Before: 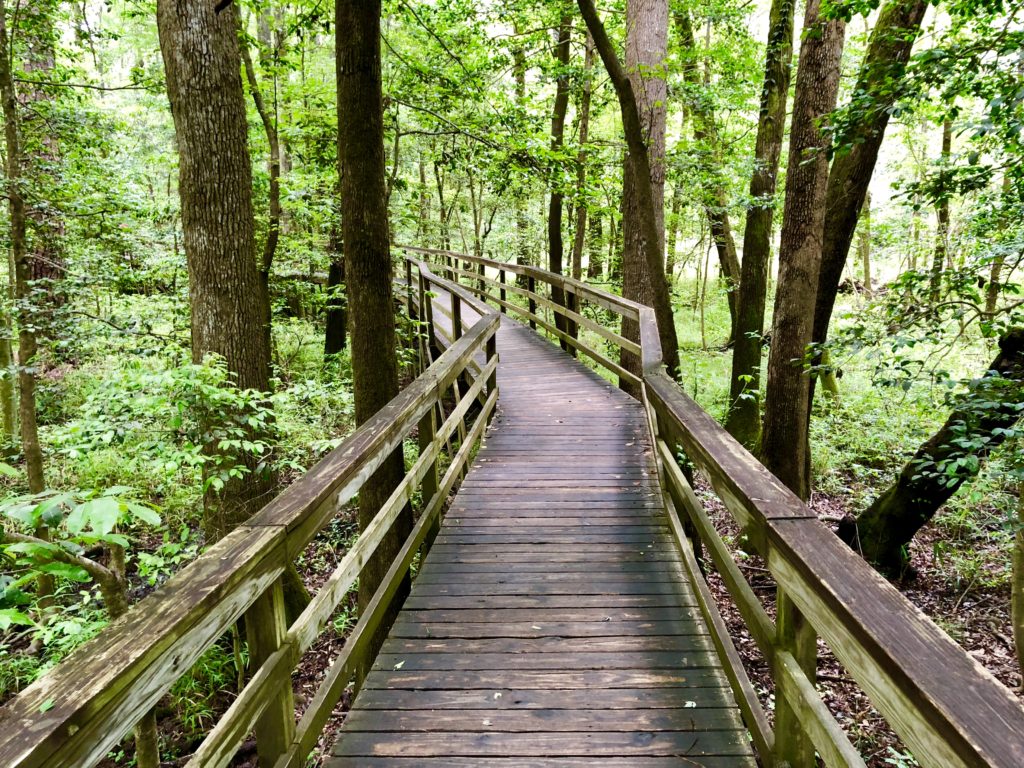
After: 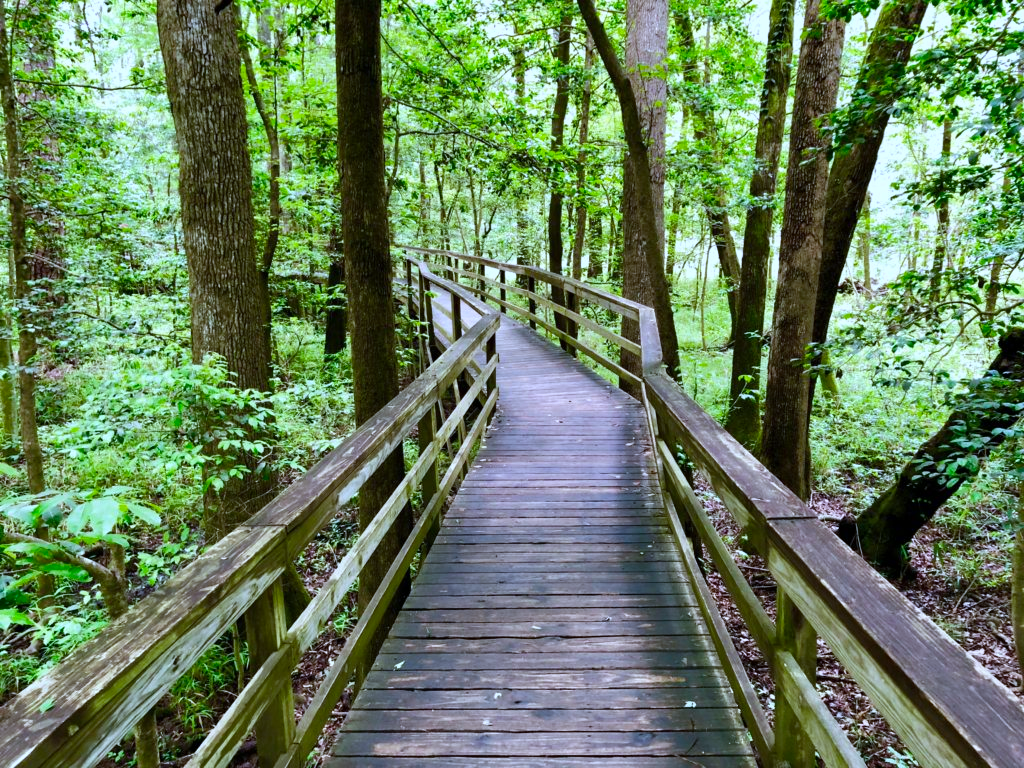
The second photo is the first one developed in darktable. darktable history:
color calibration: illuminant as shot in camera, x 0.358, y 0.373, temperature 4628.91 K
white balance: red 0.924, blue 1.095
